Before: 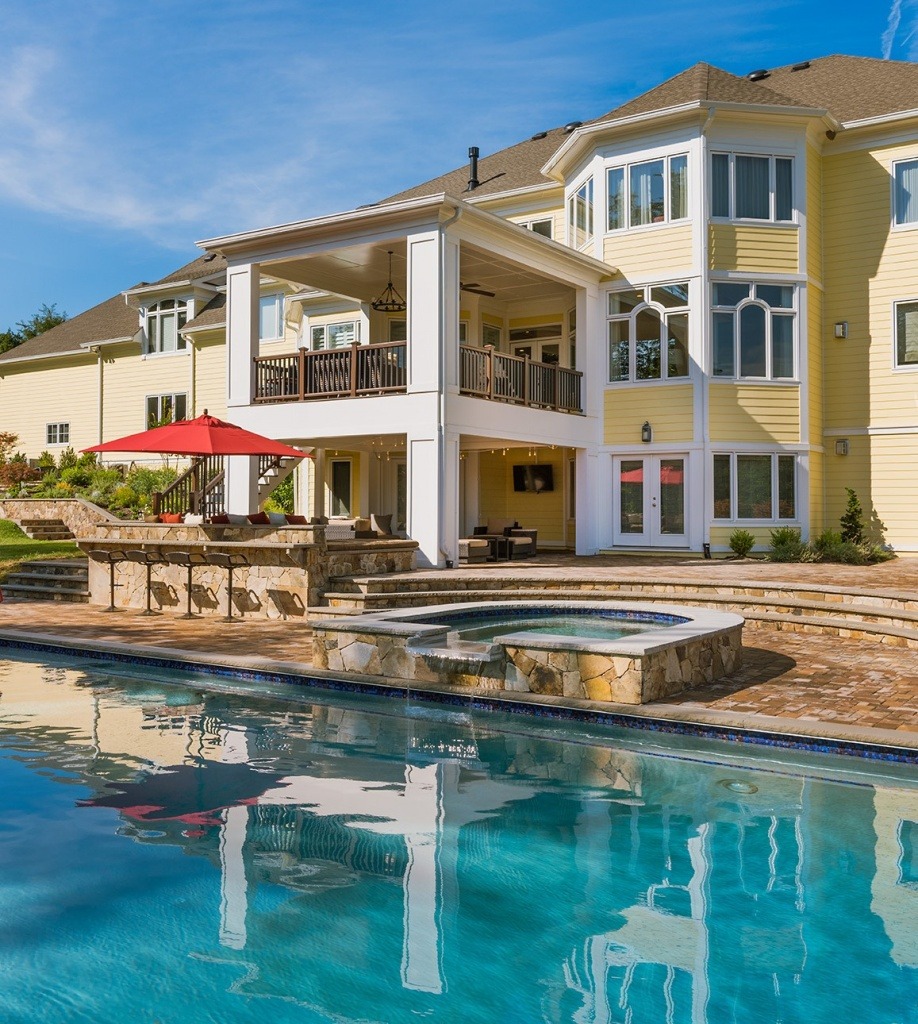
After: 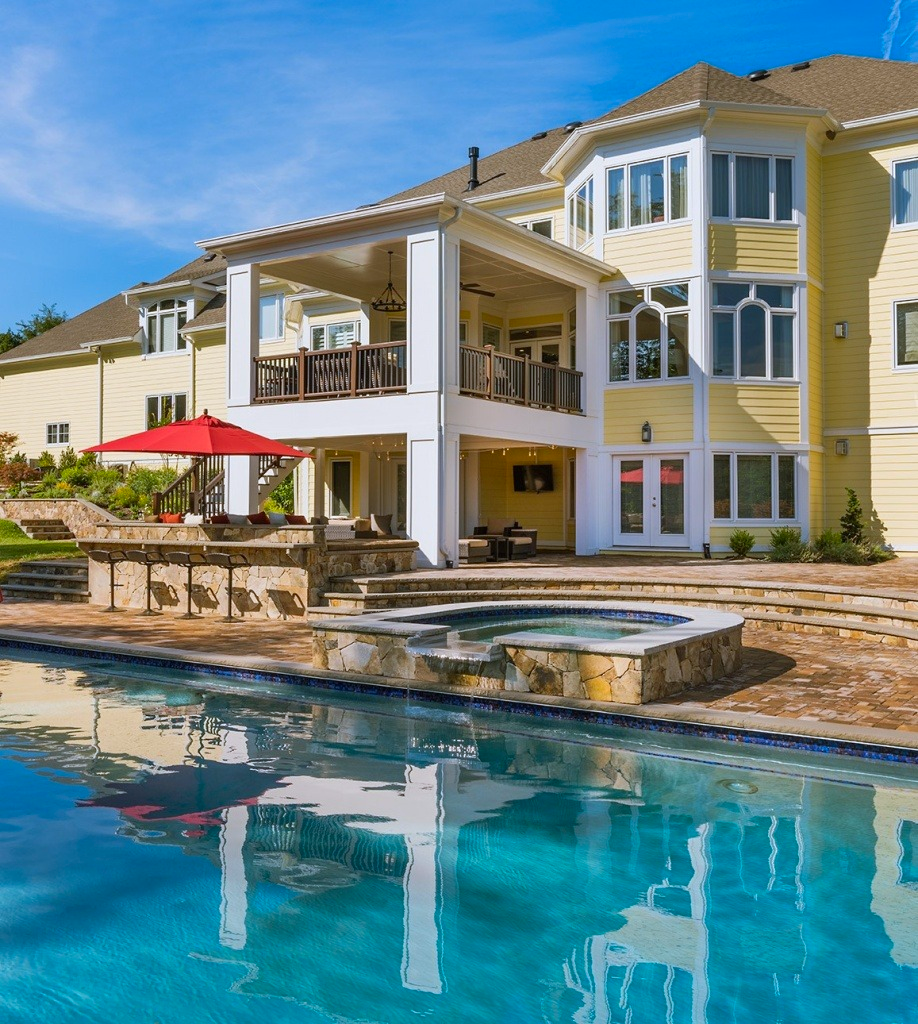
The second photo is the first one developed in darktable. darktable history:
white balance: red 0.974, blue 1.044
contrast brightness saturation: saturation 0.13
exposure: black level correction 0, compensate exposure bias true, compensate highlight preservation false
